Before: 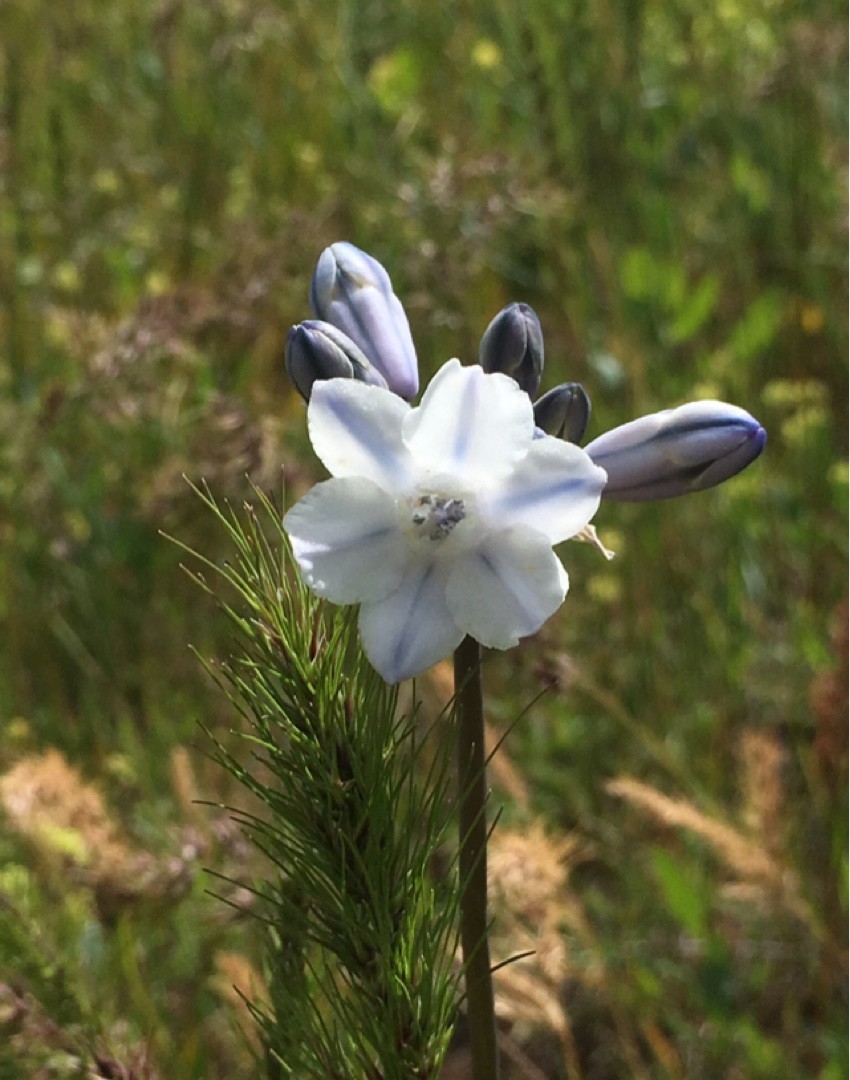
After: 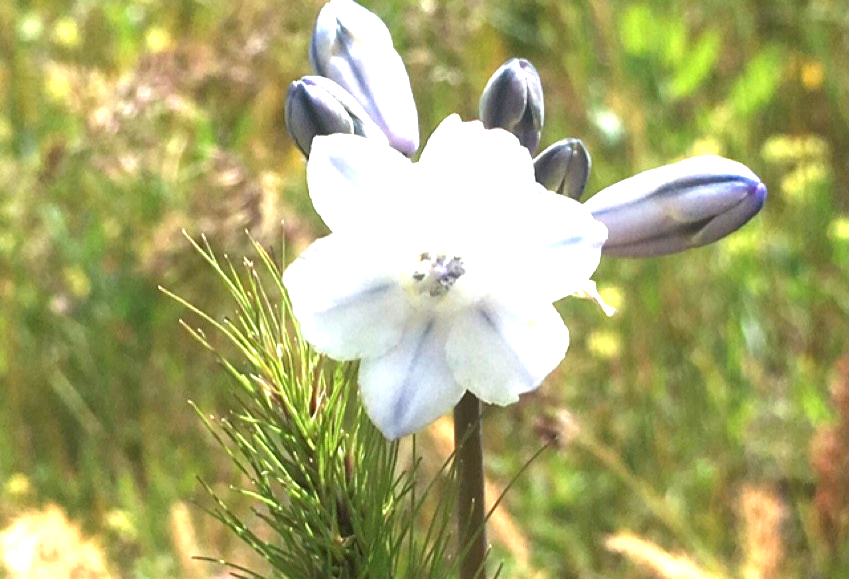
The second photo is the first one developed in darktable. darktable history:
exposure: black level correction 0, exposure 1.929 EV, compensate highlight preservation false
crop and rotate: top 22.617%, bottom 23.756%
